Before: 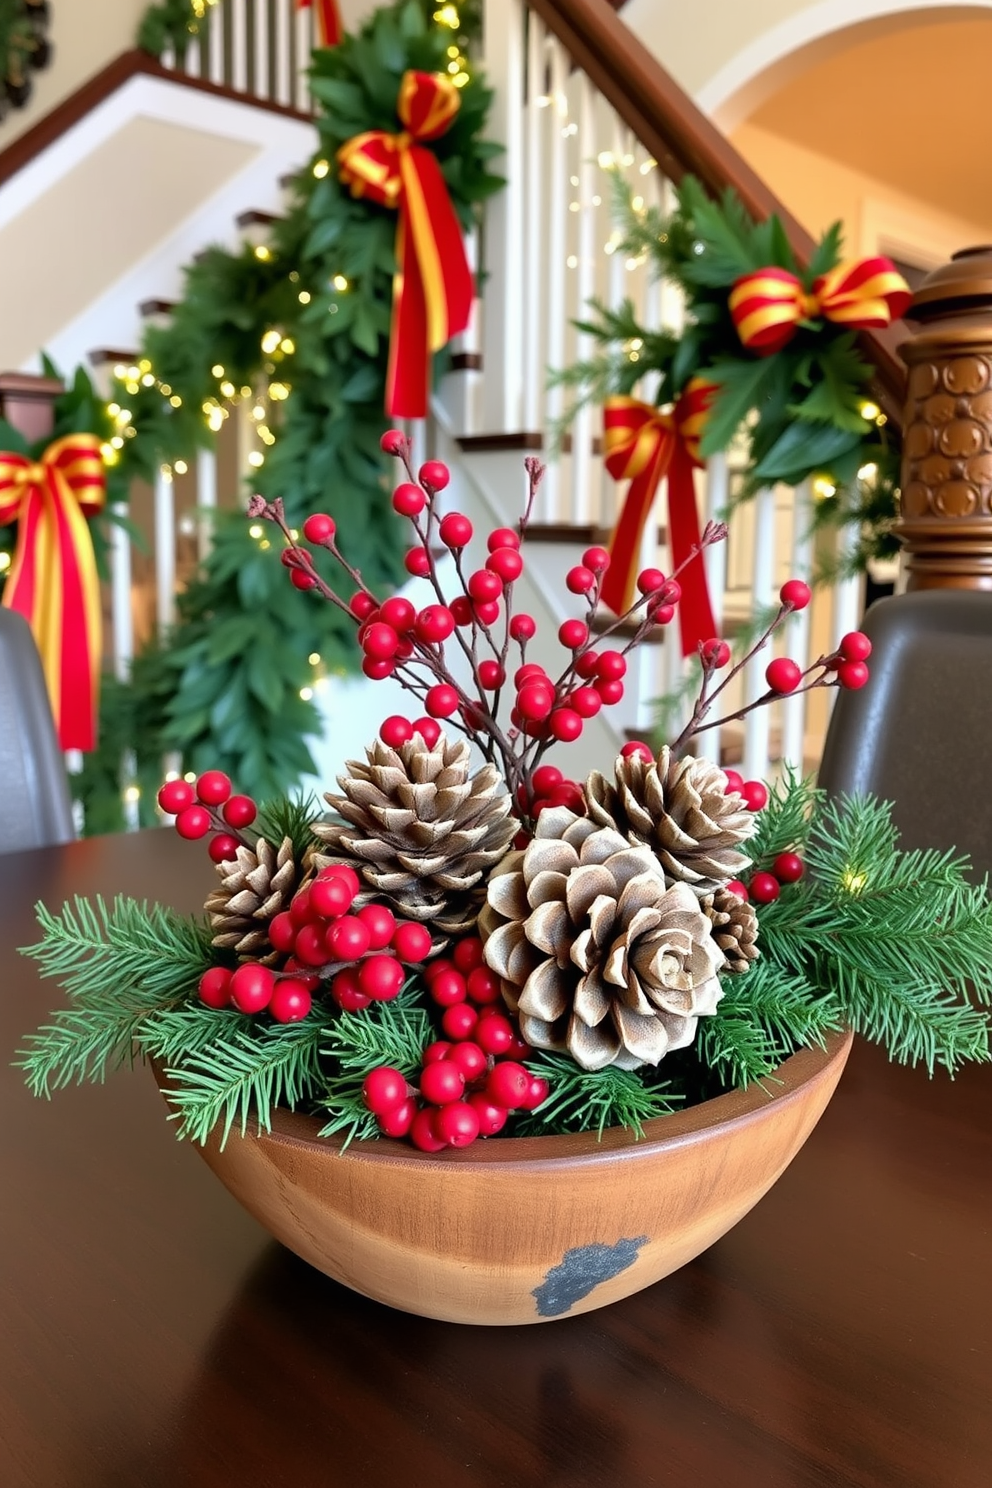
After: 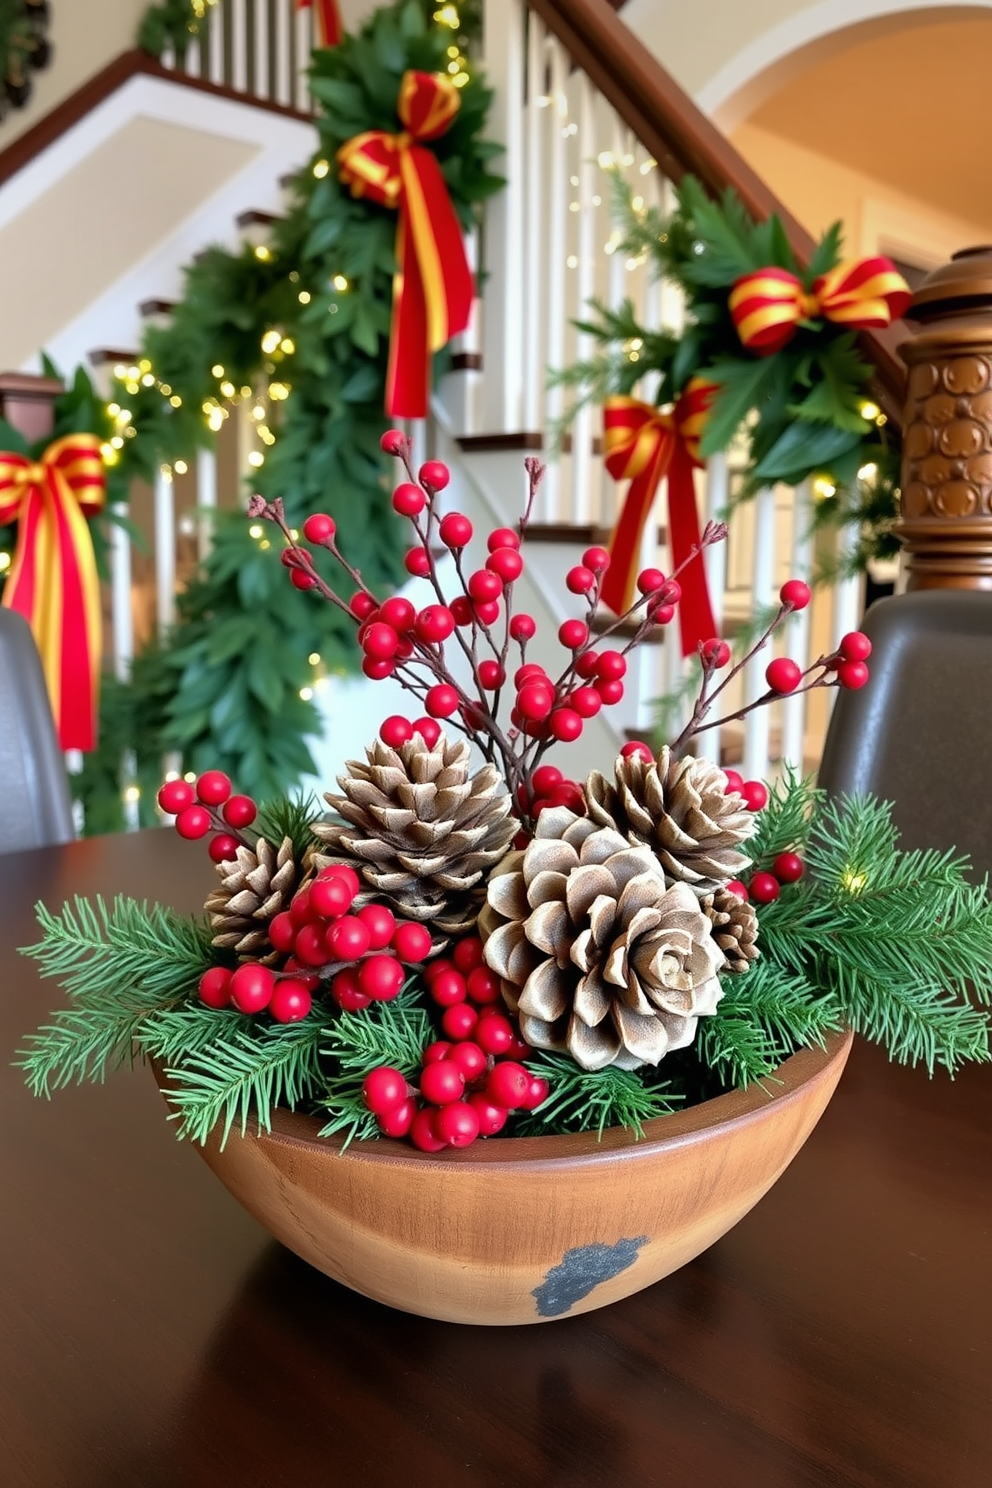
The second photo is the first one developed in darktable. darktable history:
vignetting: fall-off radius 100.99%, brightness -0.315, saturation -0.048, width/height ratio 1.341
